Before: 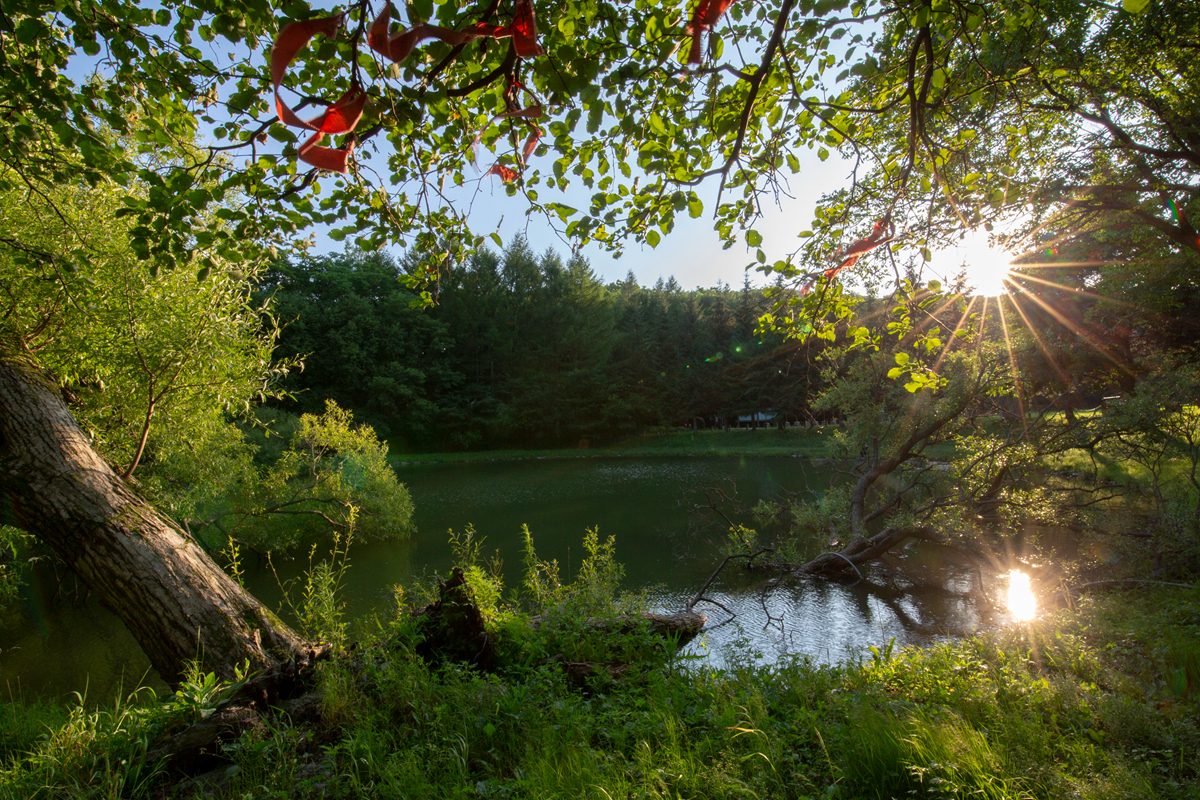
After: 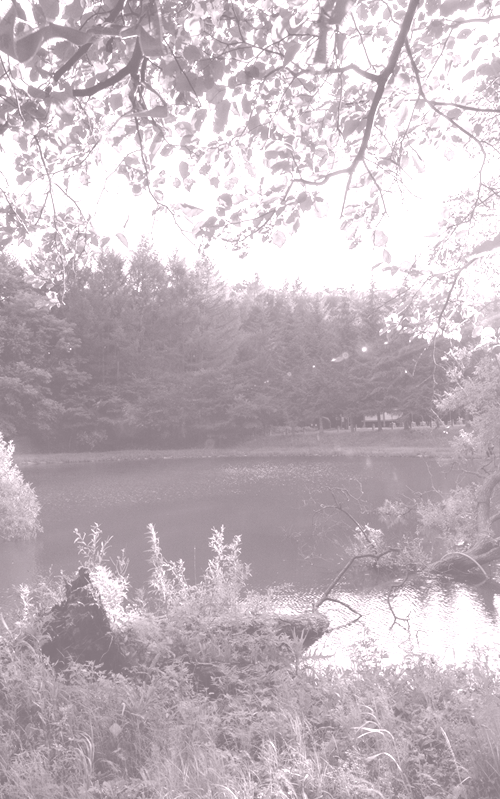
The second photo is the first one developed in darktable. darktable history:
crop: left 31.229%, right 27.105%
colorize: hue 25.2°, saturation 83%, source mix 82%, lightness 79%, version 1
